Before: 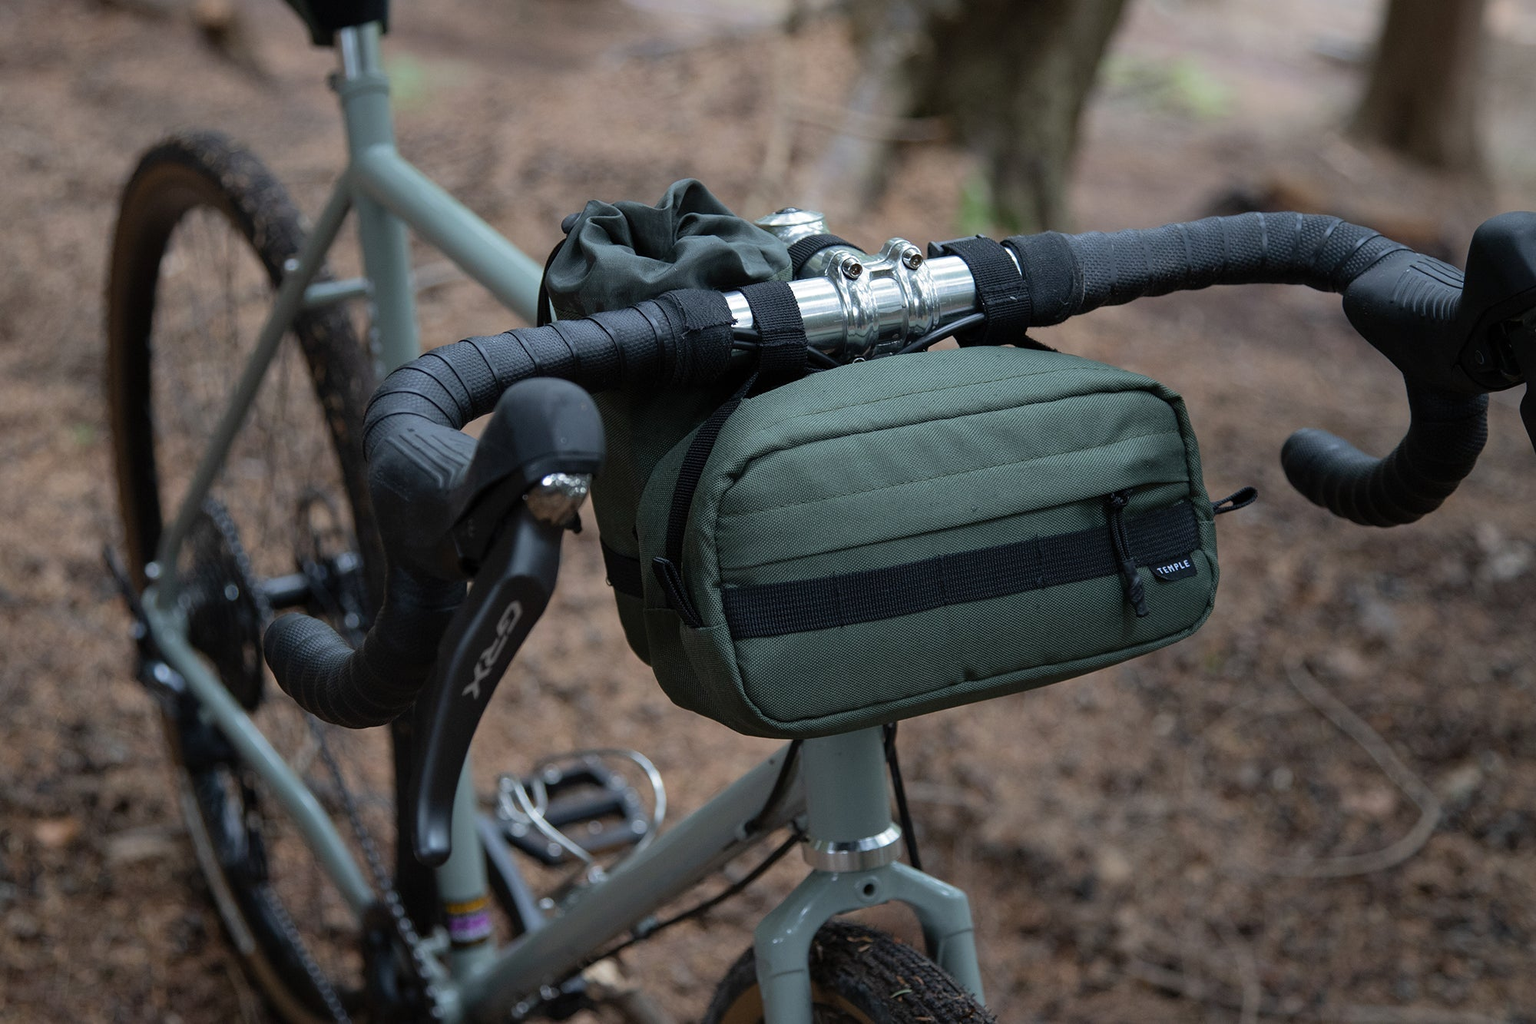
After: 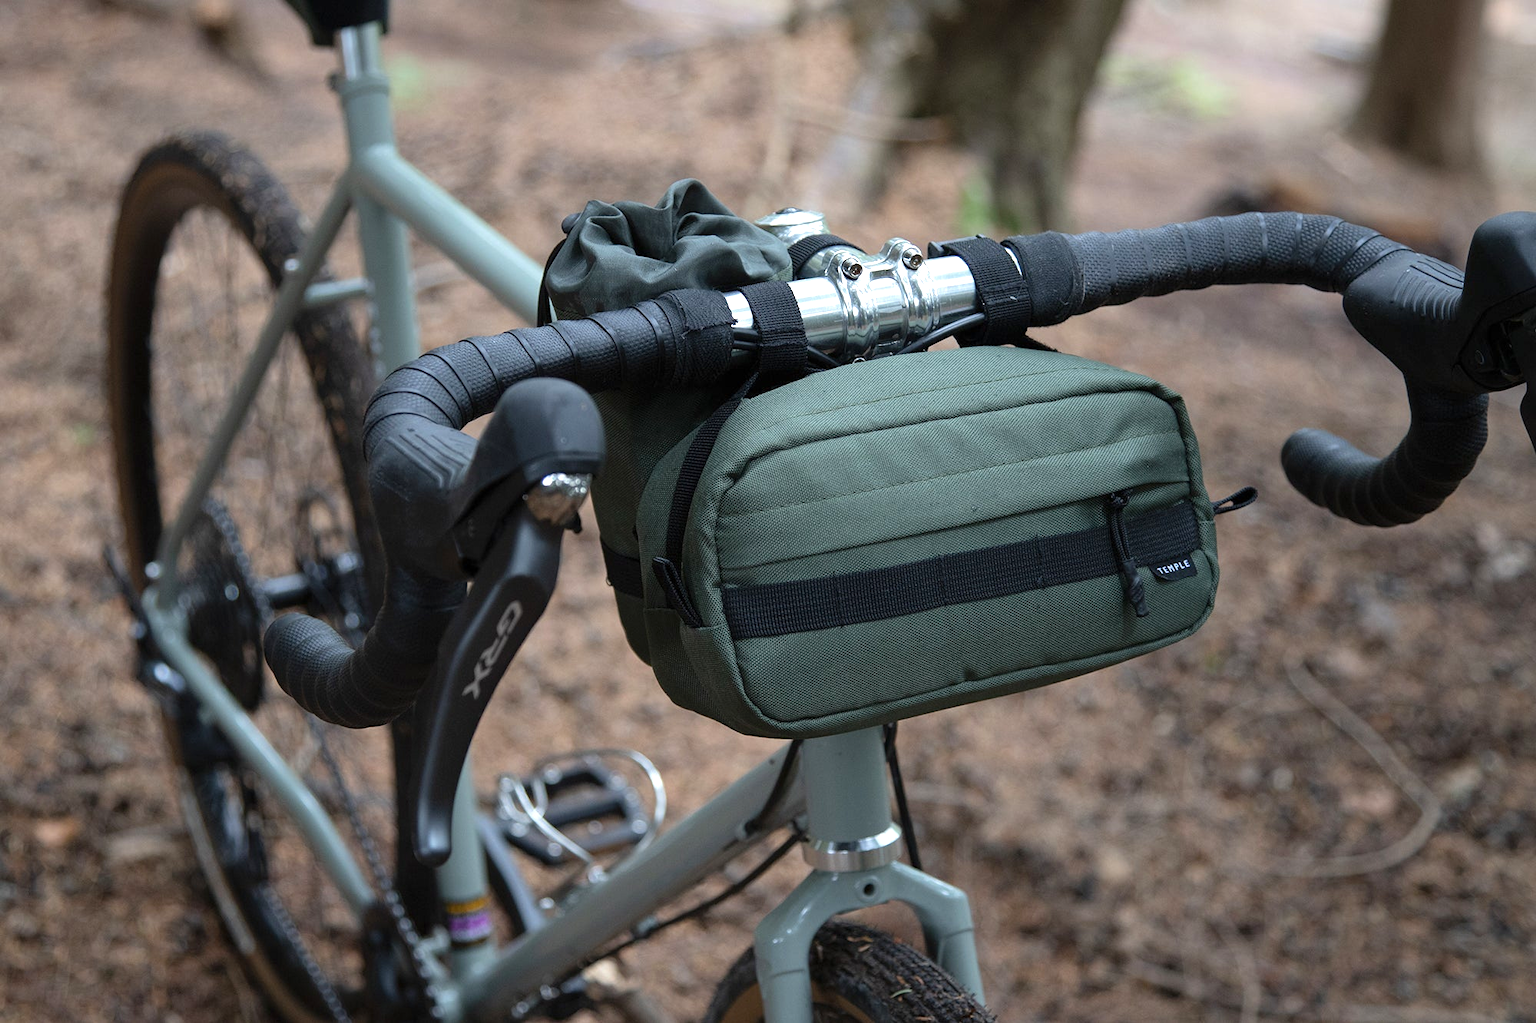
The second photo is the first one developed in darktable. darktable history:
exposure: exposure 0.649 EV, compensate exposure bias true, compensate highlight preservation false
